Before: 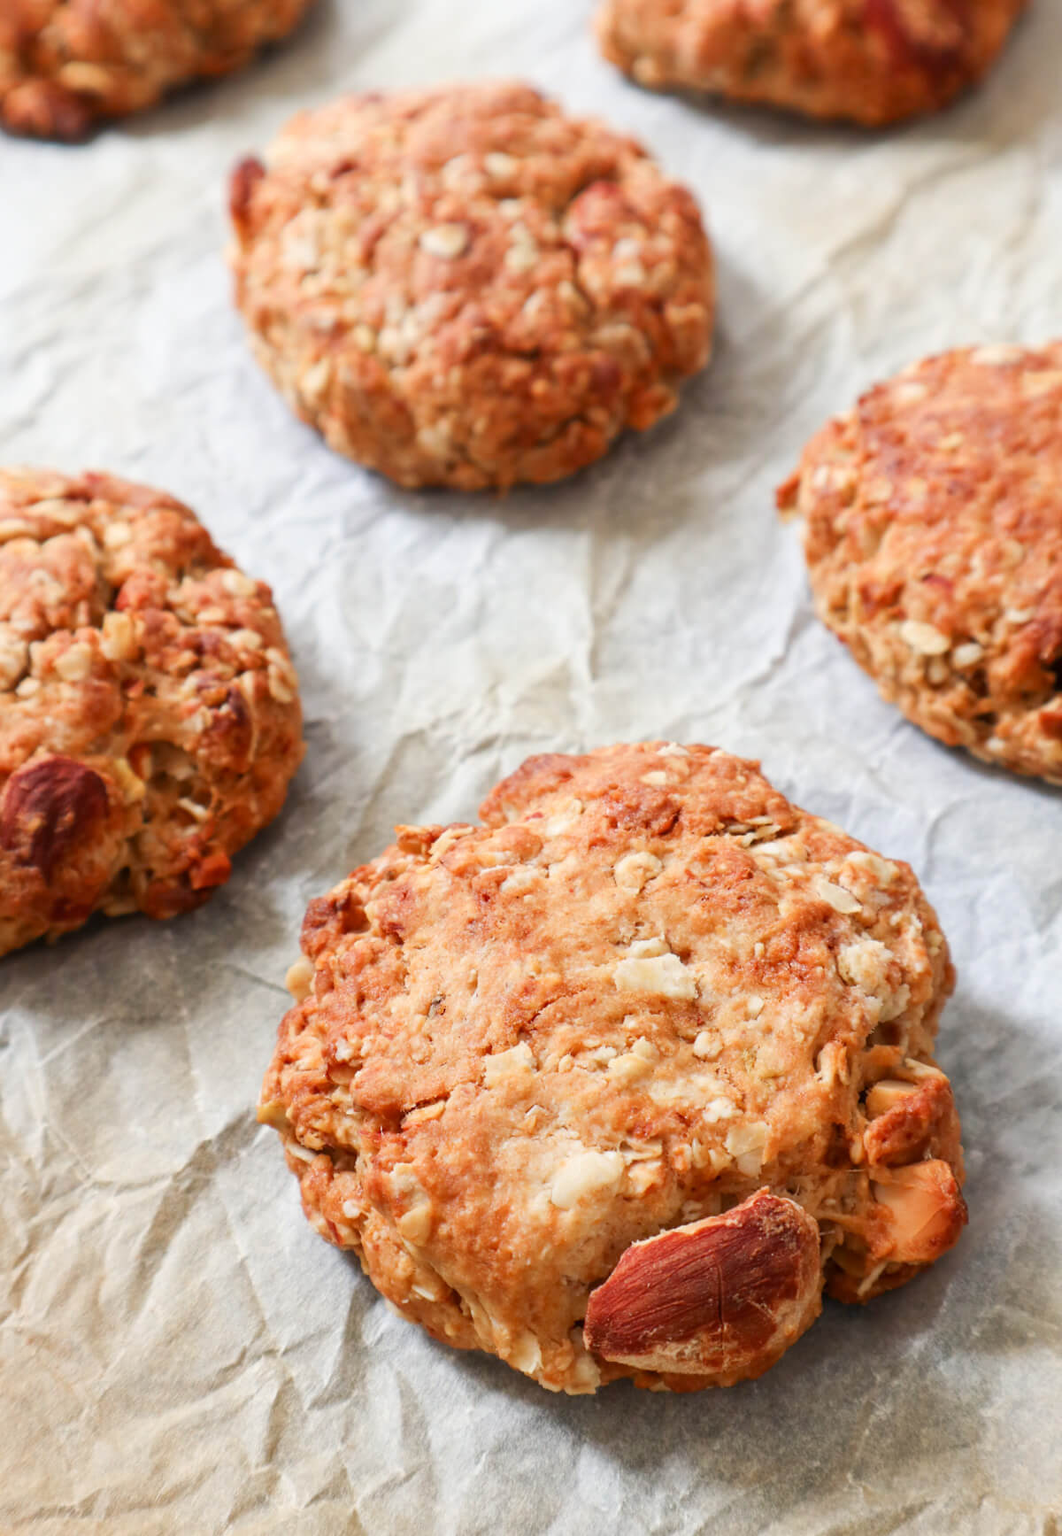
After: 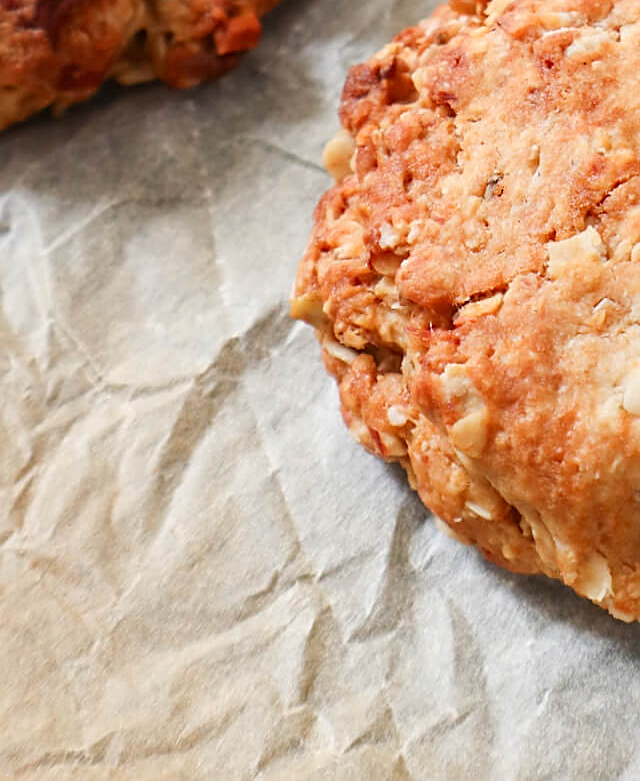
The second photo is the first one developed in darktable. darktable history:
crop and rotate: top 54.778%, right 46.61%, bottom 0.159%
white balance: emerald 1
tone equalizer: on, module defaults
sharpen: on, module defaults
